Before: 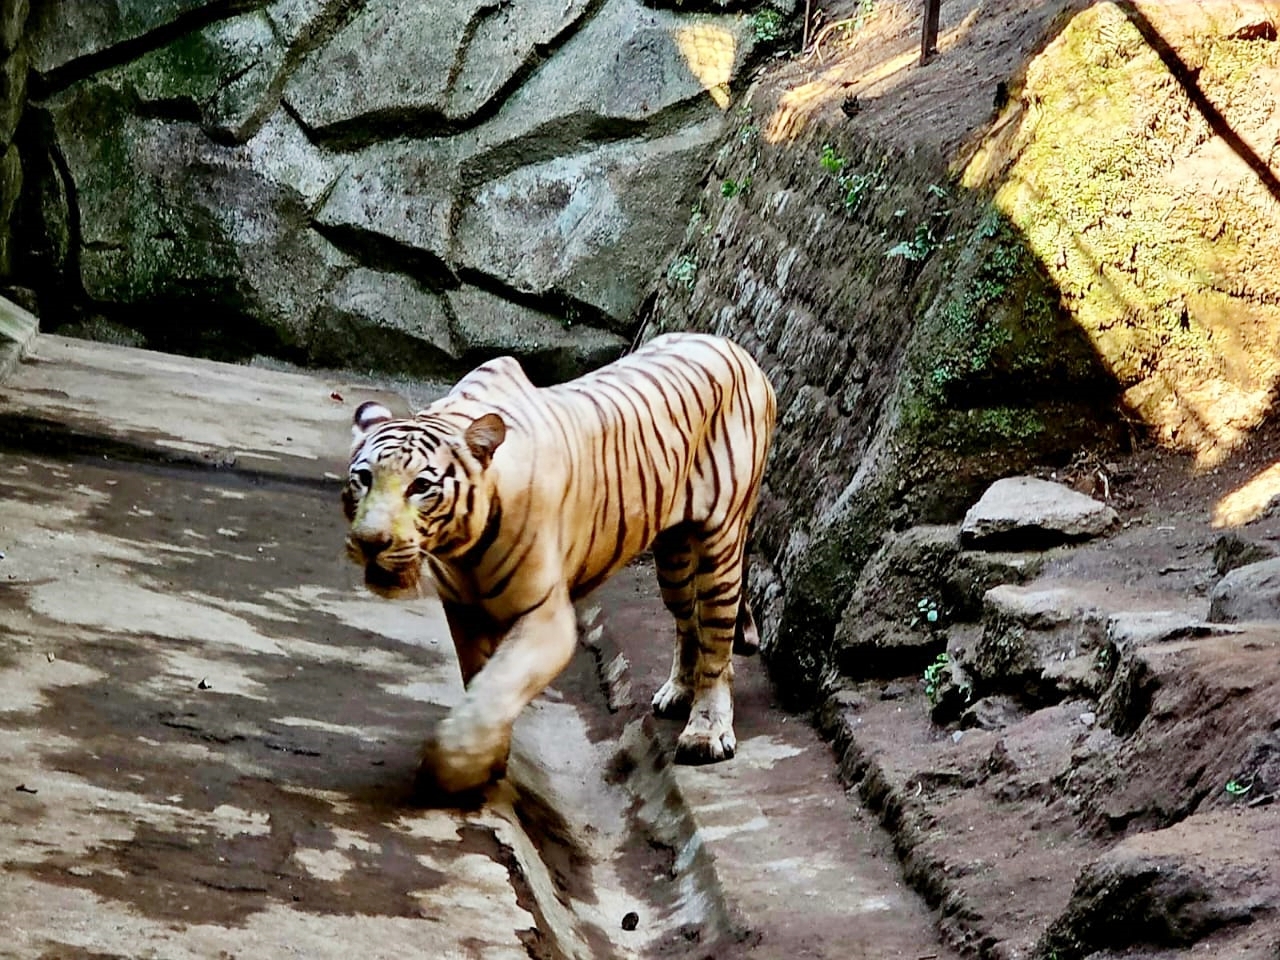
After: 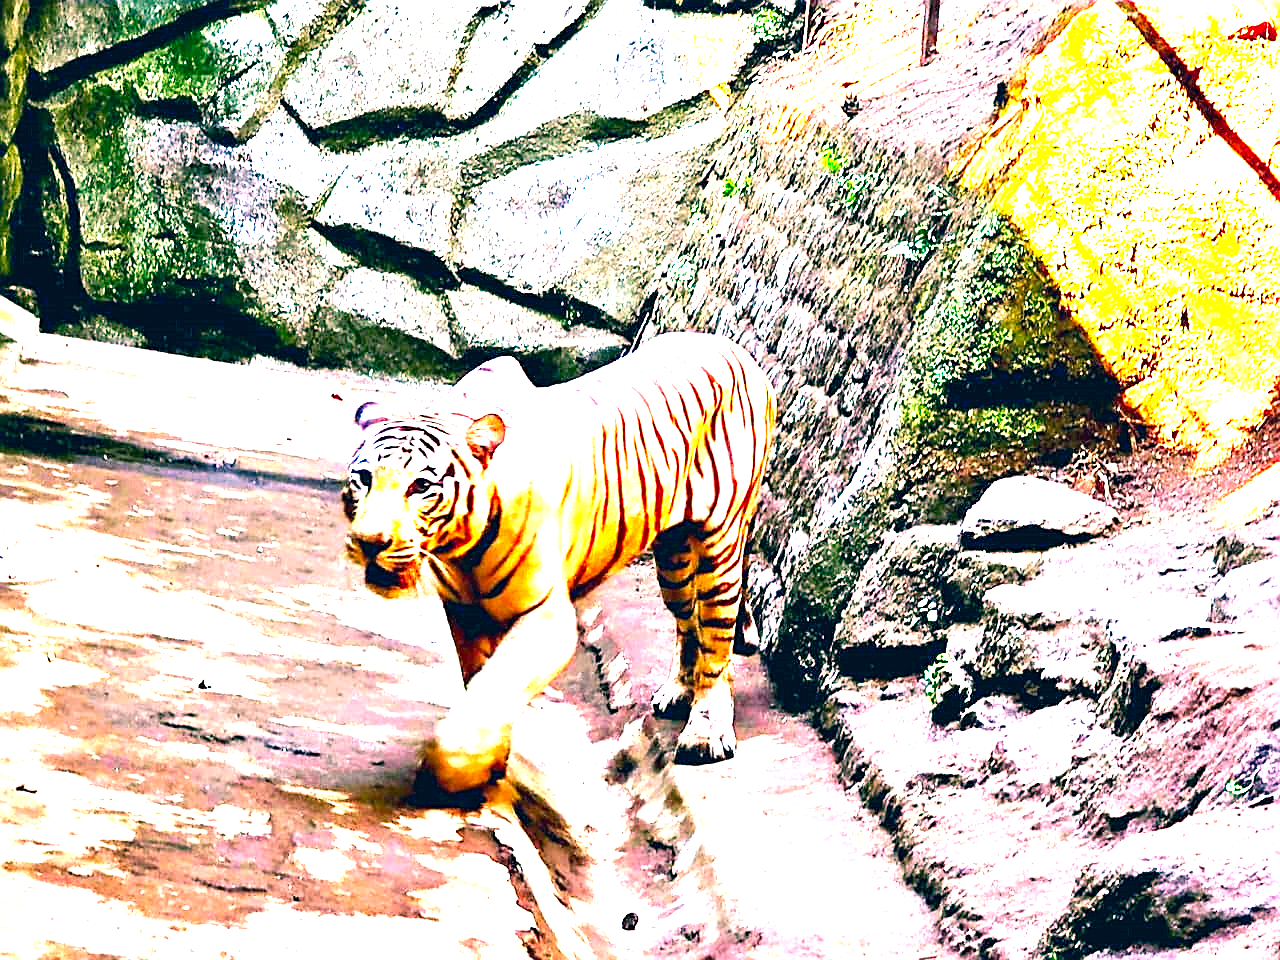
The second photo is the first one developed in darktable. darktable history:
color correction: highlights a* 16.51, highlights b* 0.296, shadows a* -14.65, shadows b* -14.15, saturation 1.56
exposure: exposure 2.988 EV, compensate highlight preservation false
sharpen: on, module defaults
